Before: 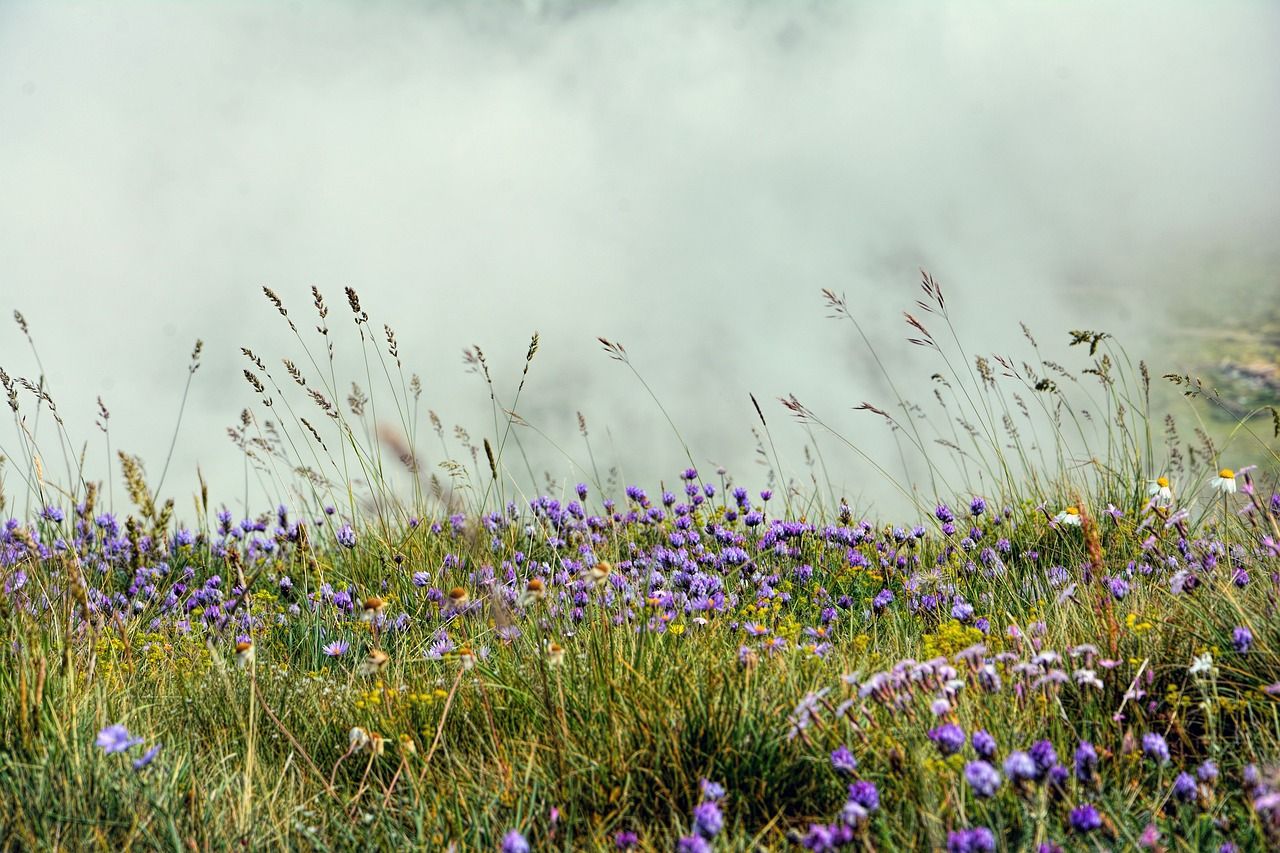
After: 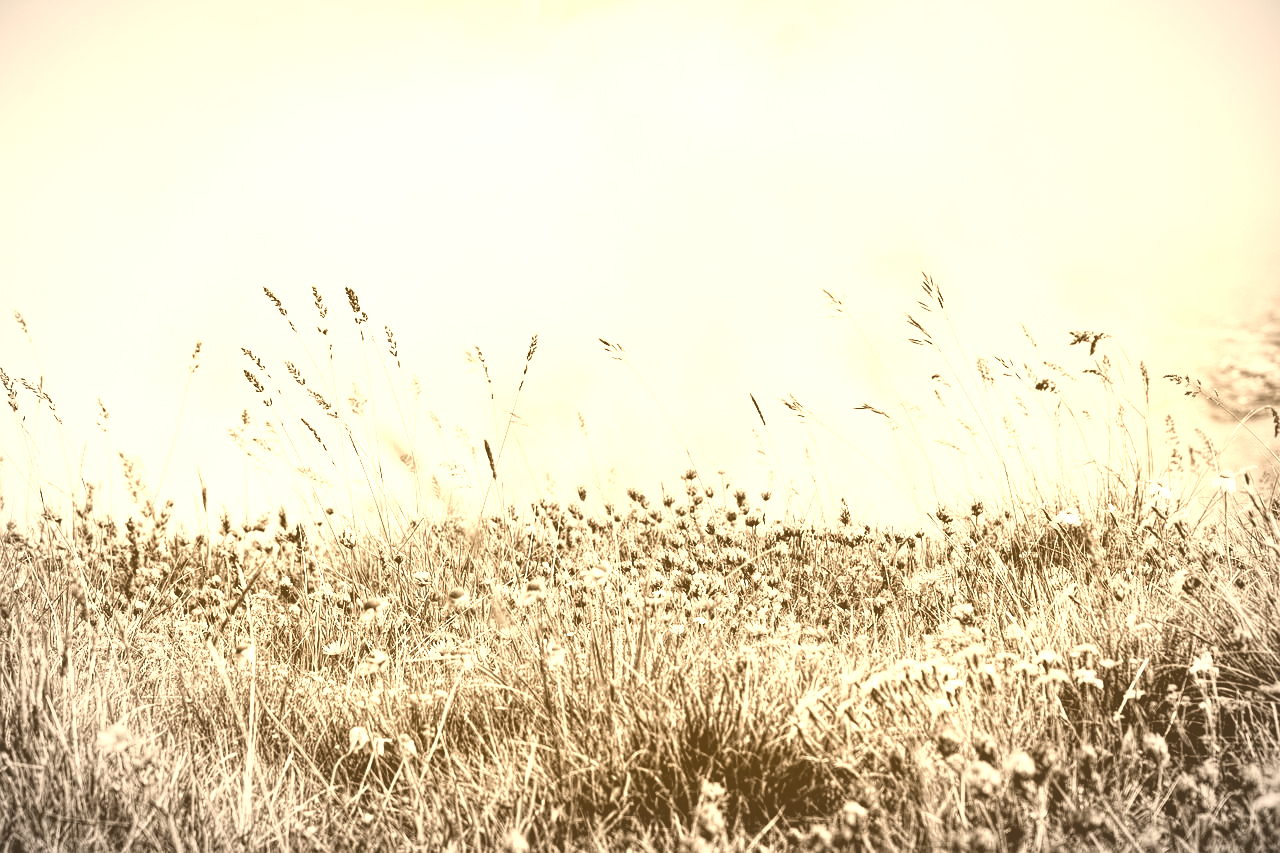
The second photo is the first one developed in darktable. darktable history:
tone curve: curves: ch0 [(0, 0.017) (0.091, 0.04) (0.296, 0.276) (0.439, 0.482) (0.64, 0.729) (0.785, 0.817) (0.995, 0.917)]; ch1 [(0, 0) (0.384, 0.365) (0.463, 0.447) (0.486, 0.474) (0.503, 0.497) (0.526, 0.52) (0.555, 0.564) (0.578, 0.589) (0.638, 0.66) (0.766, 0.773) (1, 1)]; ch2 [(0, 0) (0.374, 0.344) (0.446, 0.443) (0.501, 0.509) (0.528, 0.522) (0.569, 0.593) (0.61, 0.646) (0.666, 0.688) (1, 1)], color space Lab, independent channels, preserve colors none
exposure: black level correction 0.002, exposure 0.15 EV, compensate highlight preservation false
vignetting: fall-off radius 70%, automatic ratio true
colorize: hue 28.8°, source mix 100%
